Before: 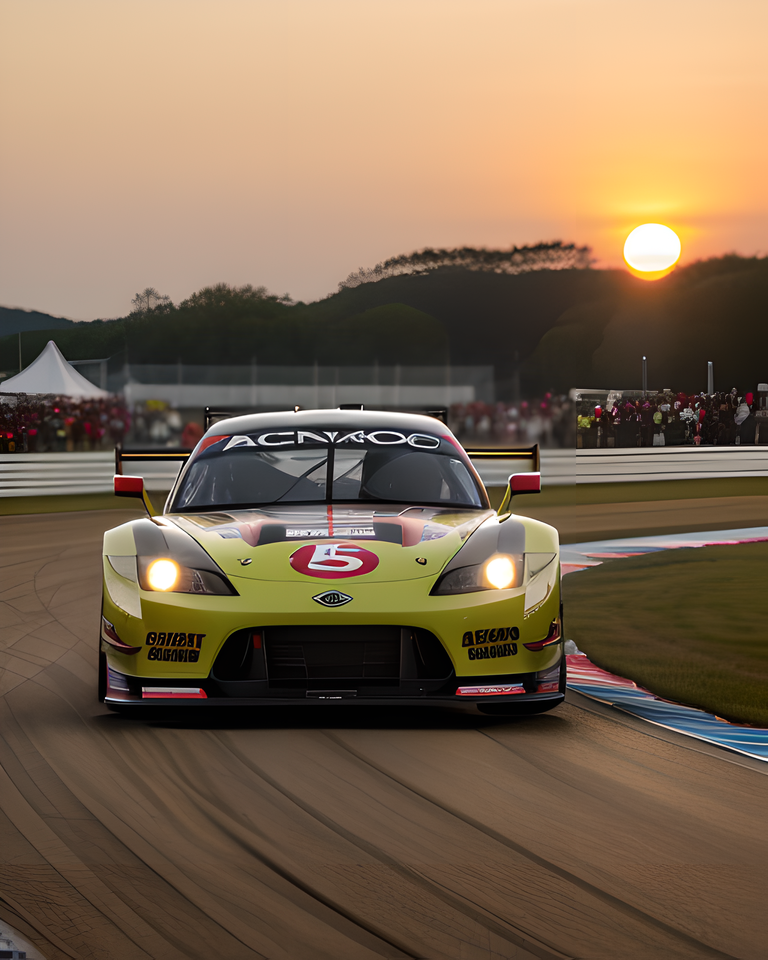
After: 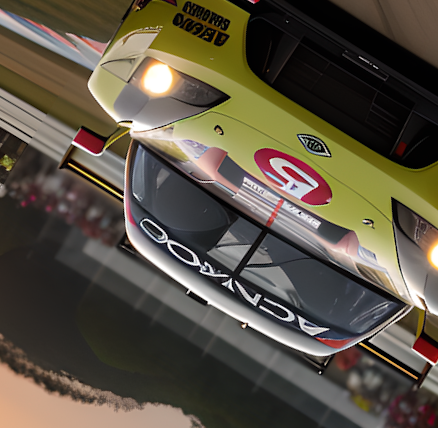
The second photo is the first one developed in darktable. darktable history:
crop and rotate: angle 148.09°, left 9.19%, top 15.643%, right 4.591%, bottom 16.988%
